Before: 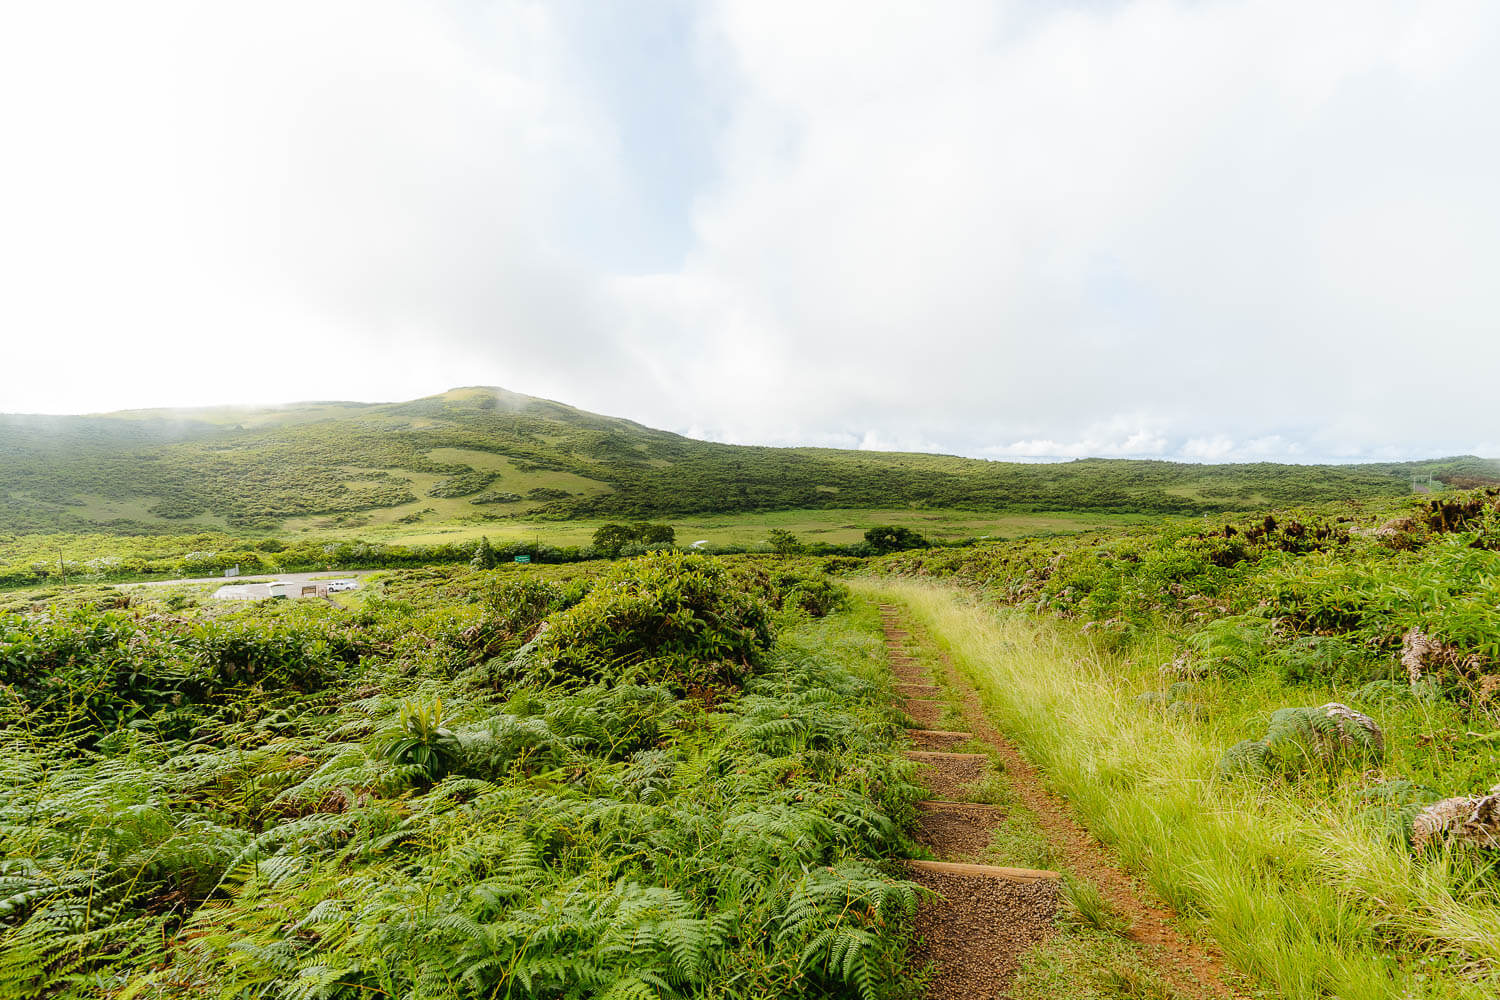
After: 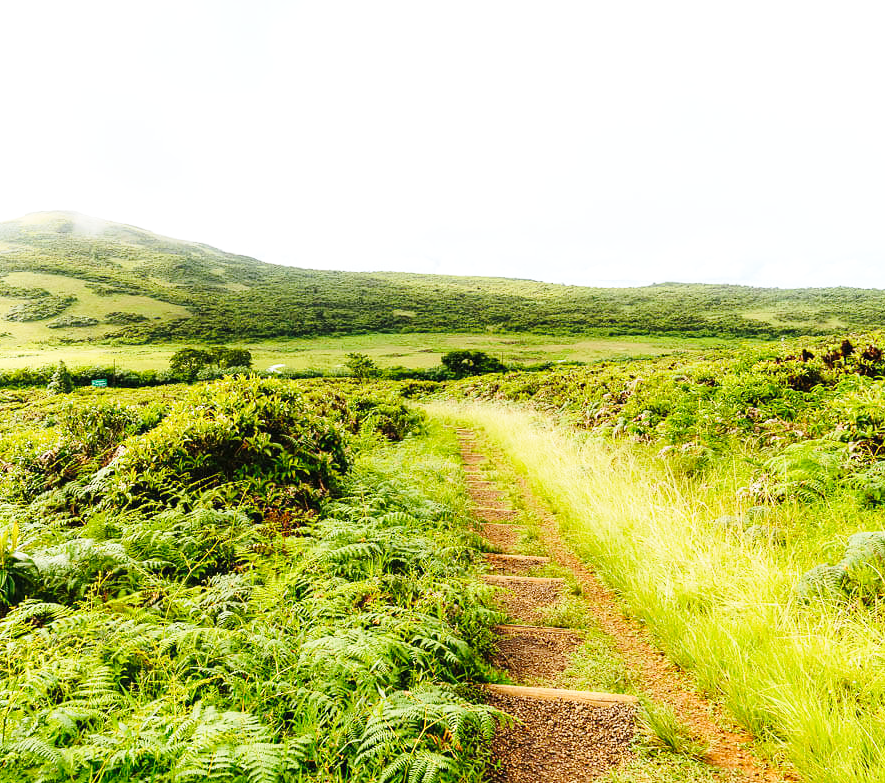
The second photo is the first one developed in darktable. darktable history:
exposure: exposure 0.299 EV, compensate highlight preservation false
base curve: curves: ch0 [(0, 0) (0.028, 0.03) (0.121, 0.232) (0.46, 0.748) (0.859, 0.968) (1, 1)], preserve colors none
crop and rotate: left 28.236%, top 17.661%, right 12.708%, bottom 3.993%
